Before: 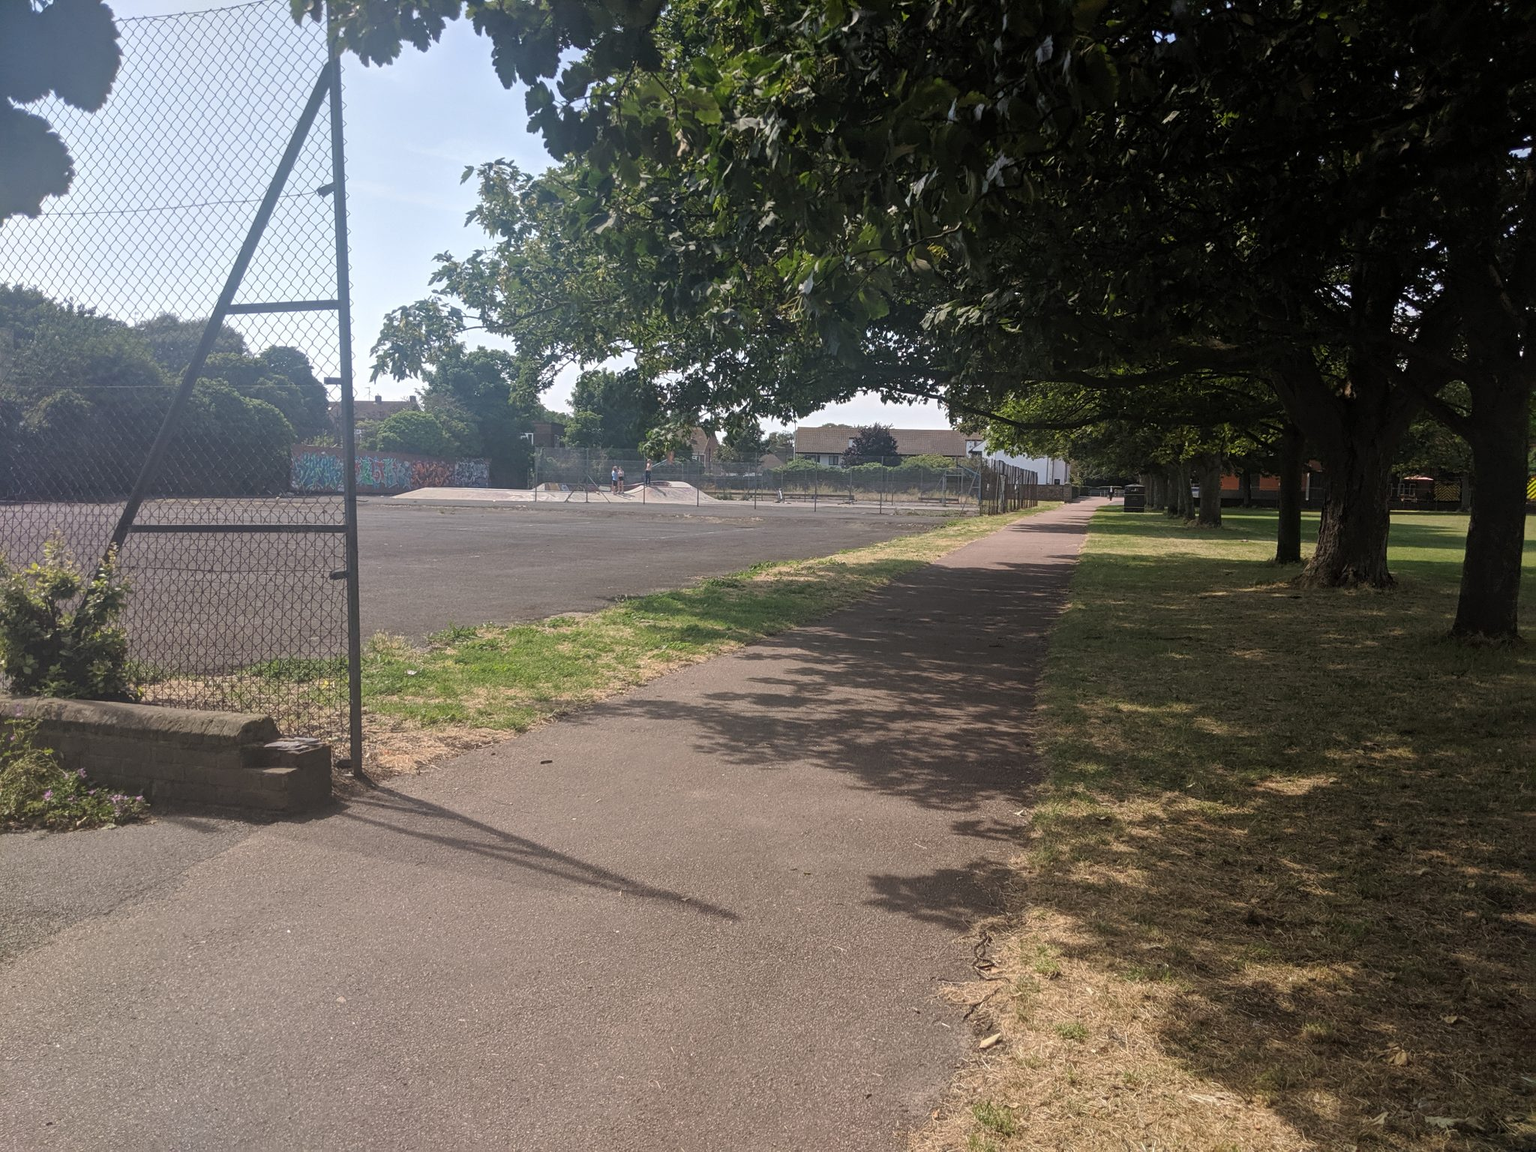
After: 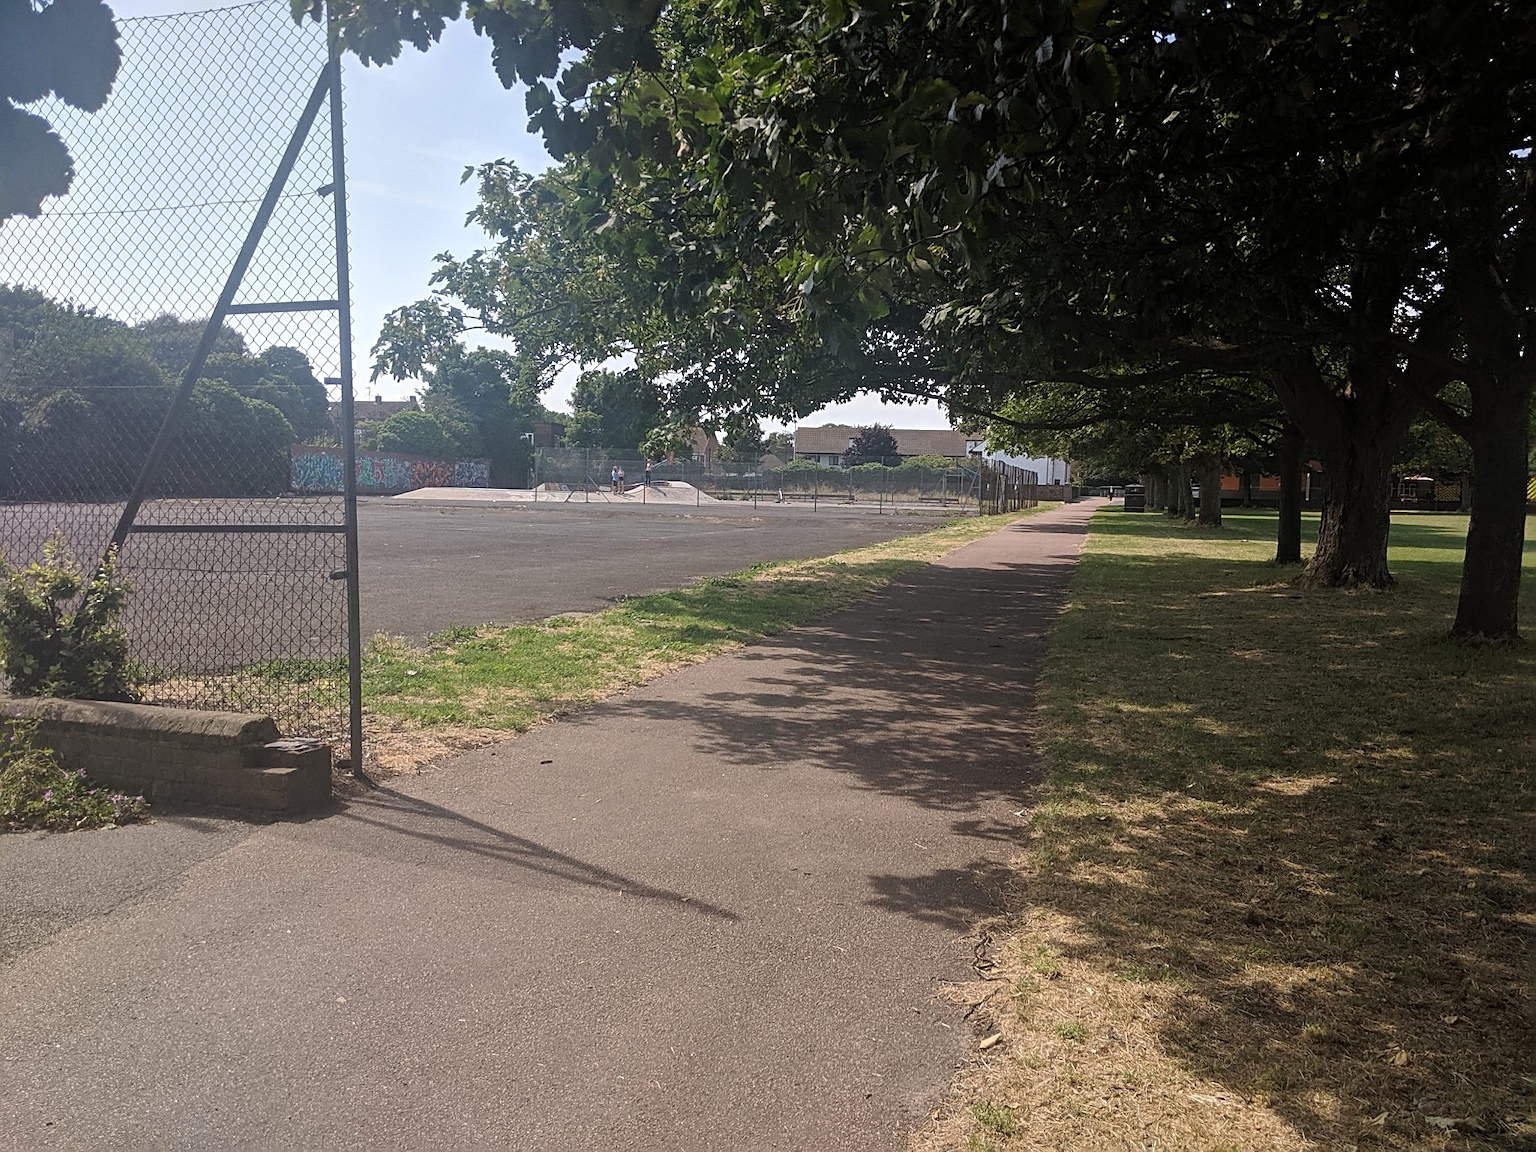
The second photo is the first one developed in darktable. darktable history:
grain: coarseness 0.09 ISO, strength 10%
sharpen: on, module defaults
